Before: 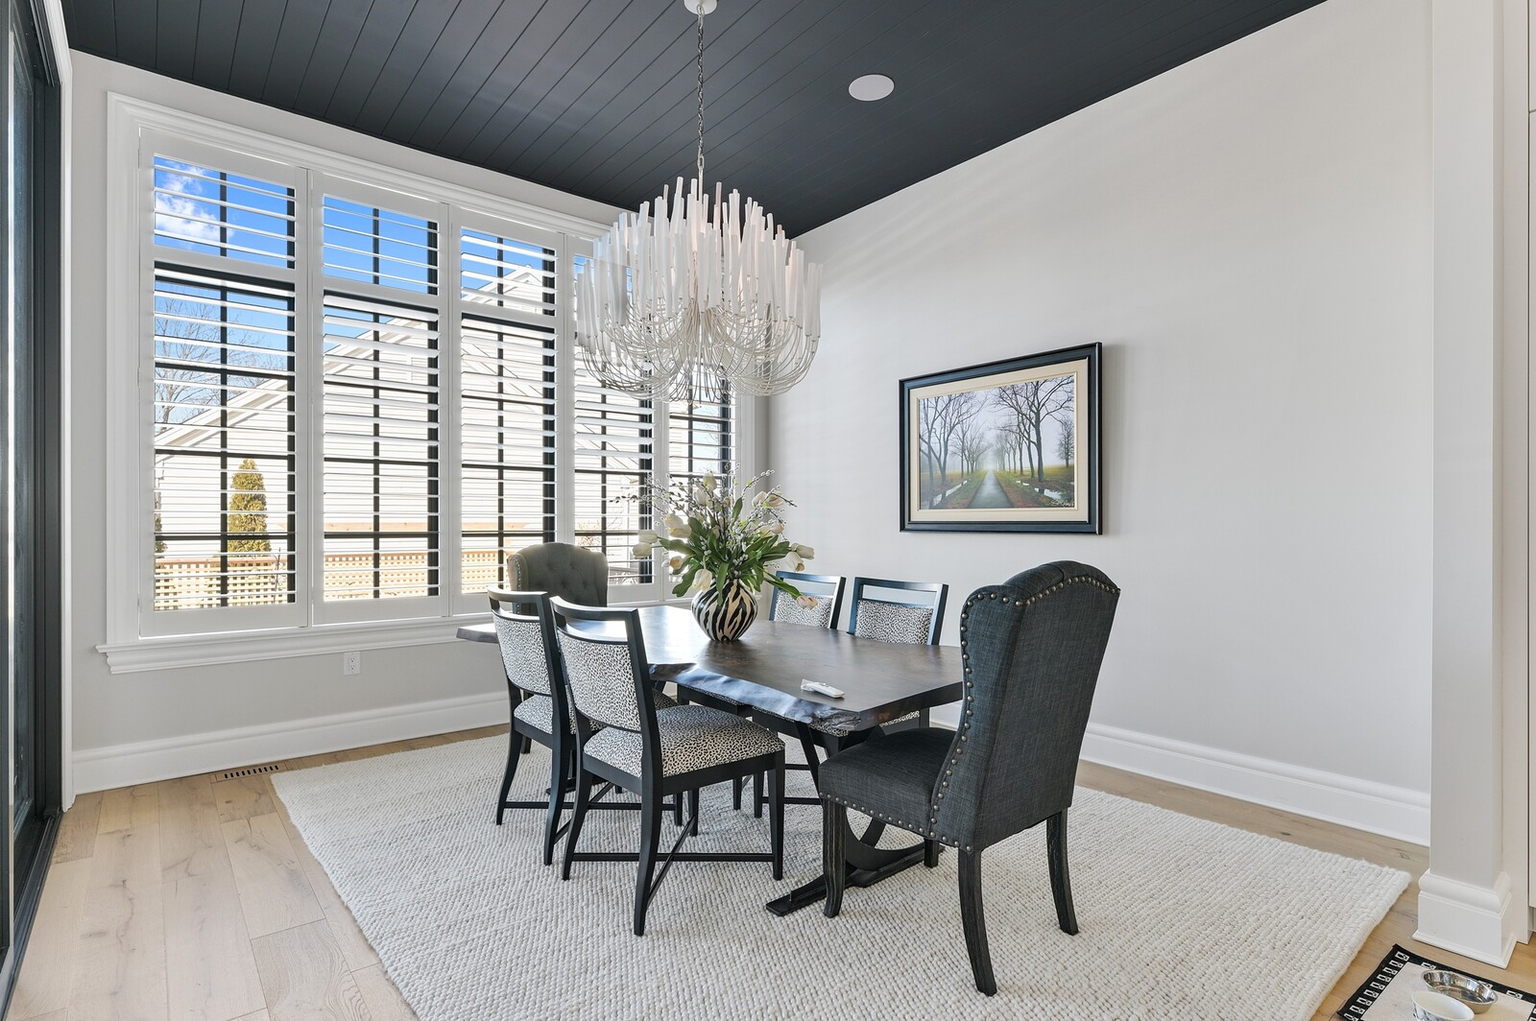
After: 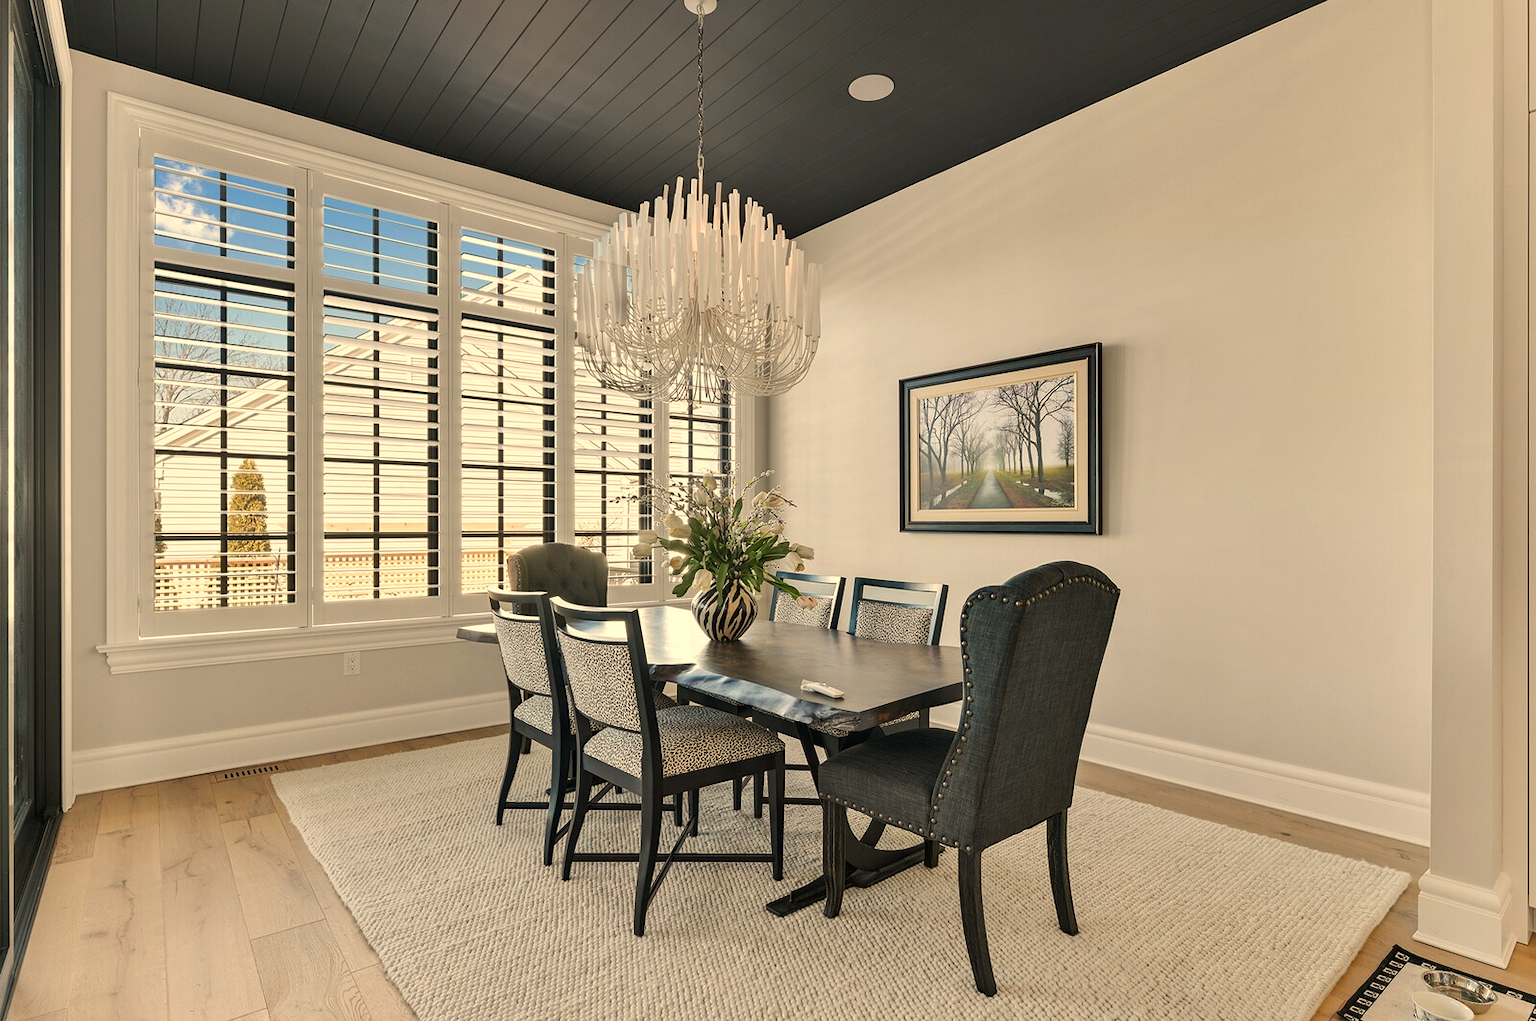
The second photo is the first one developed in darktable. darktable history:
contrast brightness saturation: brightness -0.09
white balance: red 1.123, blue 0.83
shadows and highlights: shadows 25, highlights -25
